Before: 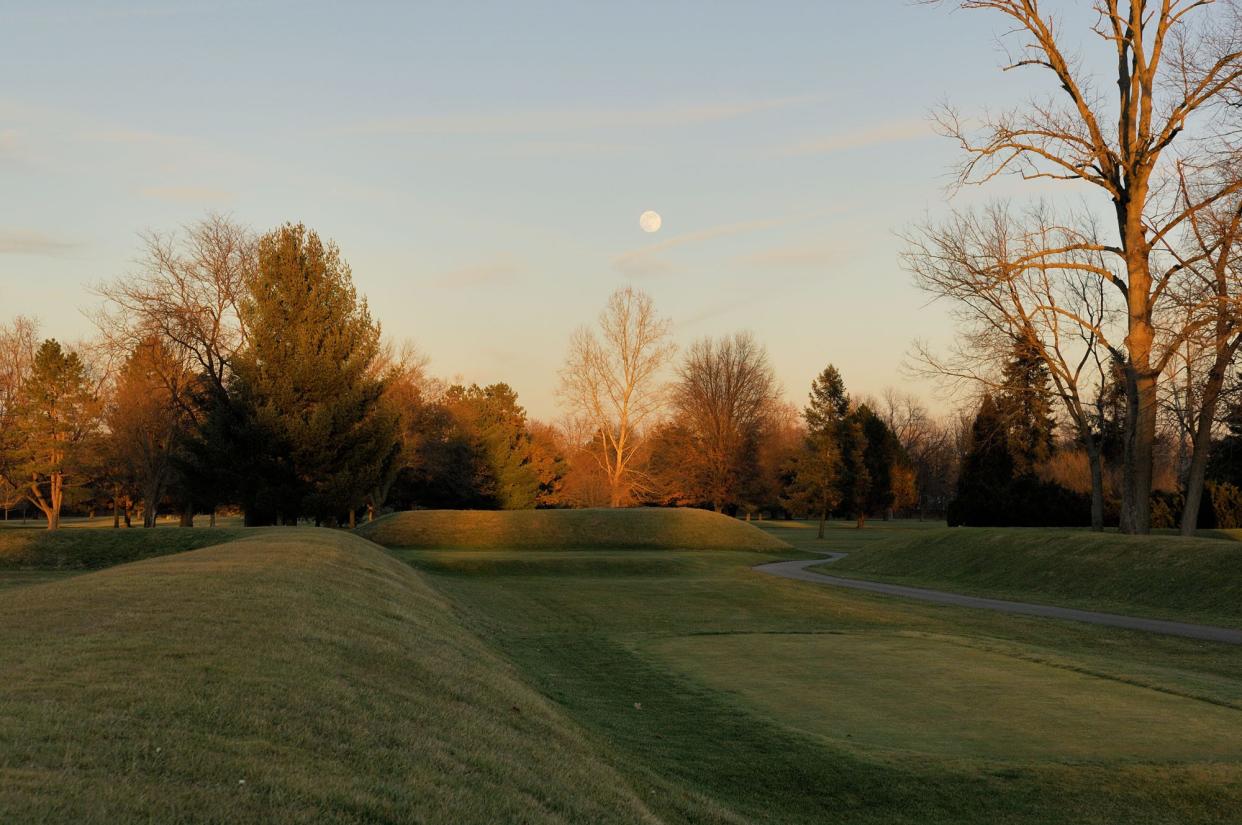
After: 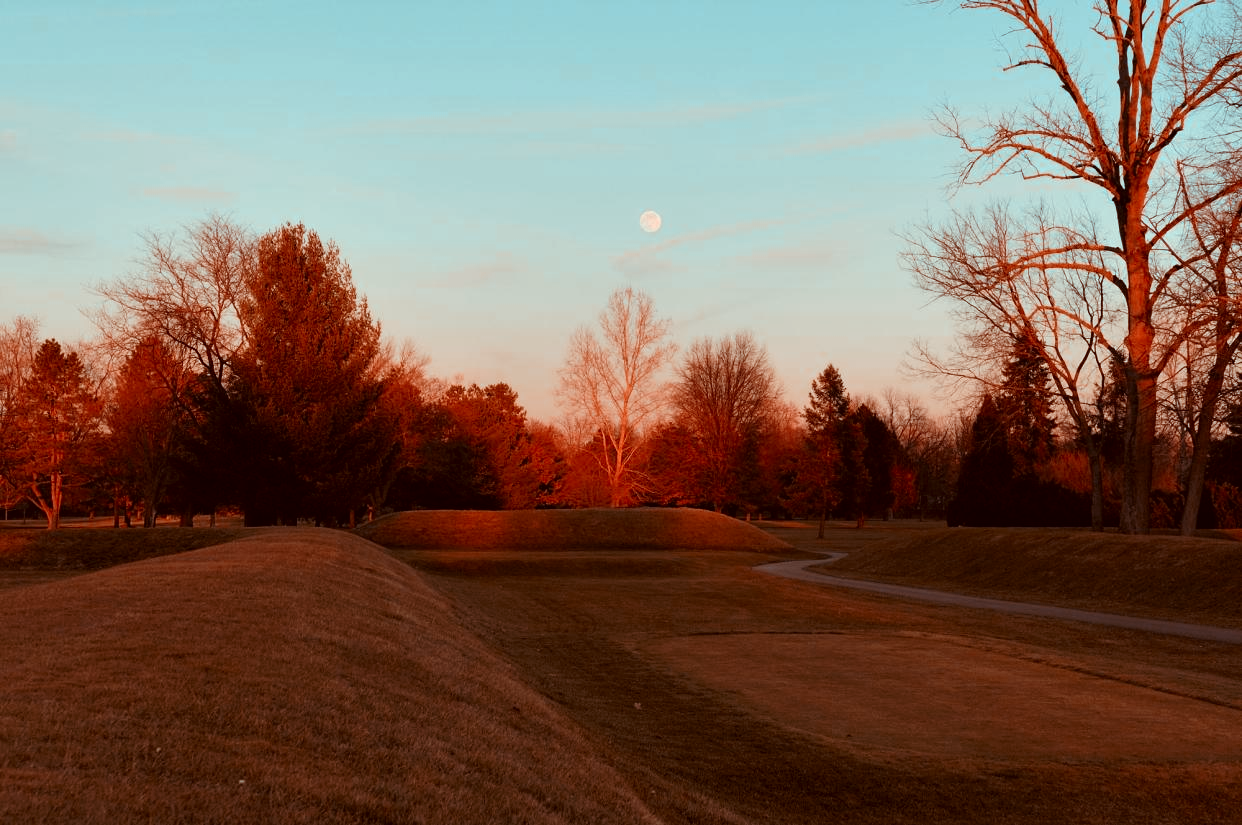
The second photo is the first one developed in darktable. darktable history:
color look up table: target L [88.49, 79.26, 51.05, 49.45, 36.75, 29.3, 198.45, 94.07, 90.31, 61.87, 58.48, 80.62, 58.1, 54.33, 65.05, 67, 49.98, 51.67, 61.17, 52.15, 40.13, 30.87, 86.01, 80.38, 80.6, 74.87, 62.99, 62.47, 64.13, 68.32, 47.29, 53.52, 29.02, 31.21, 42.72, 20.32, 17.75, 13.89, 11.03, 81.61, 81.69, 81.43, 81.51, 81.03, 81.98, 68.23, 70.05, 59.27, 53.12], target a [-10.64, -12, 25.37, -5.419, 5.263, 16.55, 0, -0.001, -11.44, 46.72, 45.97, -7.932, 53.97, 50.91, 13.31, -7.727, 54.36, 47.67, 24.18, 40.83, 46.53, 26.56, -10.65, -11.29, -11.16, -10.95, -19.77, 13.6, -10.75, -24.87, 5.751, -14.64, 10.41, 11.44, -1.246, 12.18, 12.78, 10.46, 10.25, -12.41, -18.03, -14.23, -14.15, -15.87, -16.8, -30.42, -32.38, -25.64, -20.71], target b [-0.969, -3.298, 46.72, 20.58, 28.07, 28.29, 0.001, 0.004, -0.523, 63.07, 61.06, -2.597, 57.26, 59.5, 10.59, -3.621, 57.43, 36.17, 3.747, 27.2, 40.19, 25.25, -1.749, -3.17, -3.144, -4.411, -22.86, -6.799, -24.37, -37.23, 3.764, -38, 6.459, -5.315, -34.59, 8.562, 7.814, 5.878, 6.761, -3.591, -6.223, -4.572, -4.558, -4.998, -7.13, -9.422, -26.01, -26.85, -21.44], num patches 49
tone curve: curves: ch0 [(0, 0) (0.003, 0.002) (0.011, 0.01) (0.025, 0.022) (0.044, 0.039) (0.069, 0.061) (0.1, 0.088) (0.136, 0.126) (0.177, 0.167) (0.224, 0.211) (0.277, 0.27) (0.335, 0.335) (0.399, 0.407) (0.468, 0.485) (0.543, 0.569) (0.623, 0.659) (0.709, 0.756) (0.801, 0.851) (0.898, 0.961) (1, 1)], preserve colors none
